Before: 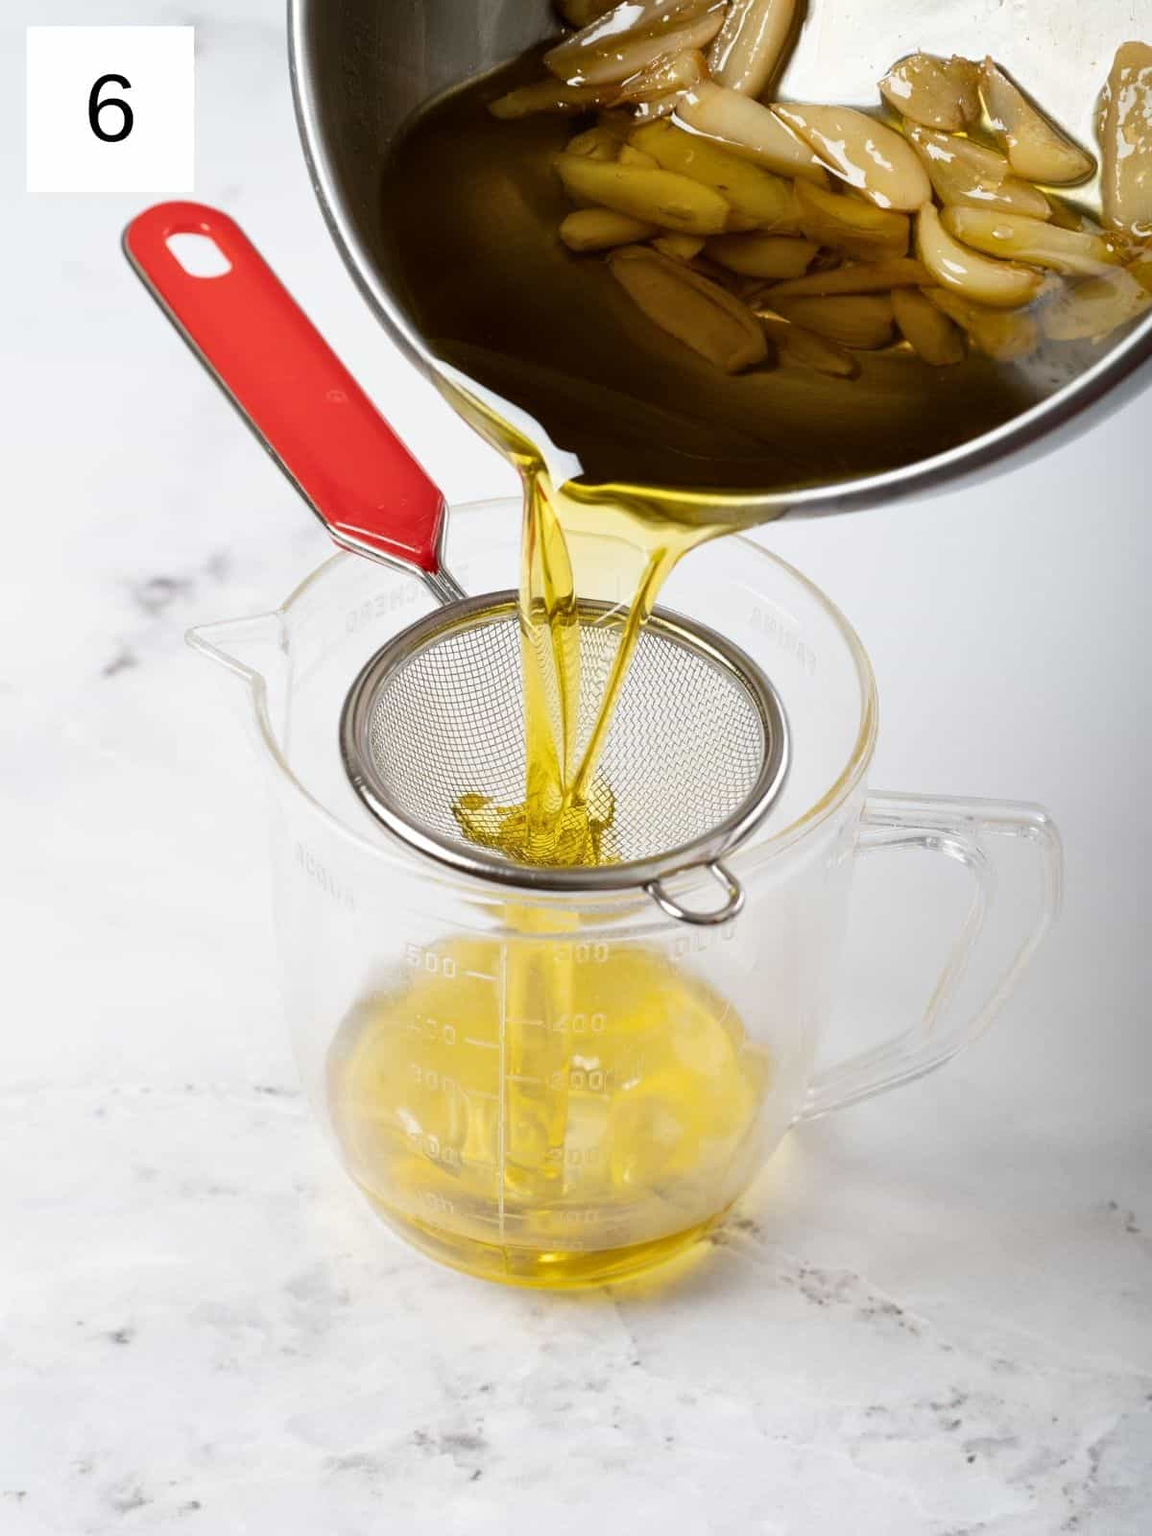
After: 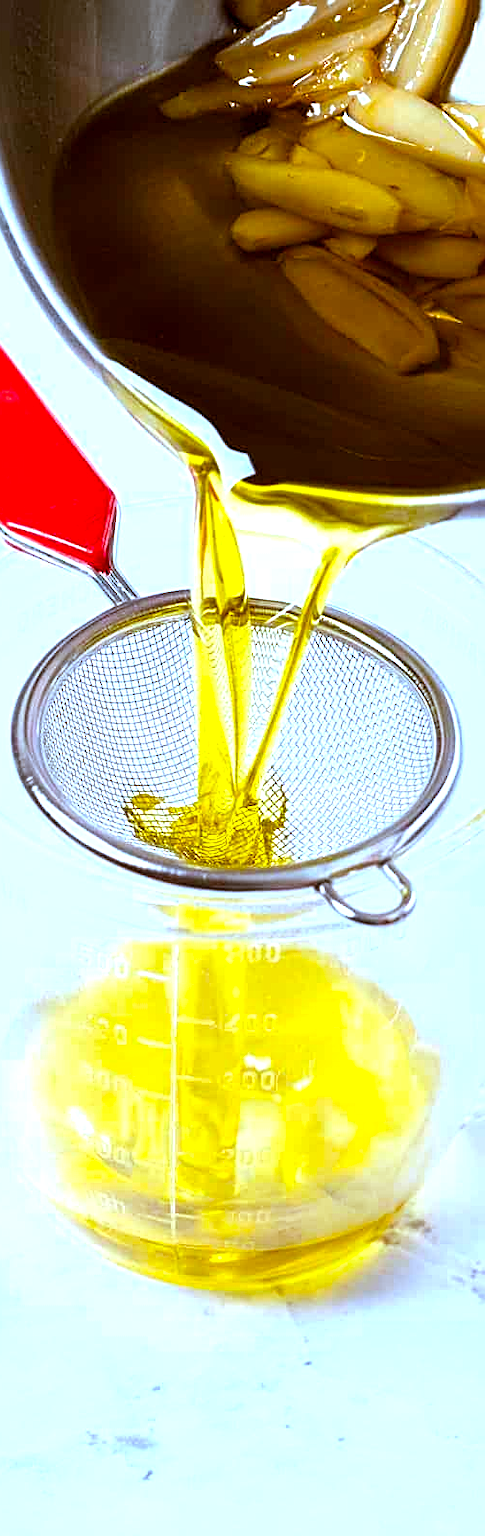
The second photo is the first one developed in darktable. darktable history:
rgb levels: mode RGB, independent channels, levels [[0, 0.5, 1], [0, 0.521, 1], [0, 0.536, 1]]
local contrast: highlights 100%, shadows 100%, detail 120%, midtone range 0.2
sharpen: amount 0.6
white balance: red 0.967, blue 1.119, emerald 0.756
exposure: exposure 0.781 EV, compensate highlight preservation false
color balance rgb: linear chroma grading › global chroma 15%, perceptual saturation grading › global saturation 30%
color calibration: illuminant F (fluorescent), F source F9 (Cool White Deluxe 4150 K) – high CRI, x 0.374, y 0.373, temperature 4158.34 K
crop: left 28.583%, right 29.231%
